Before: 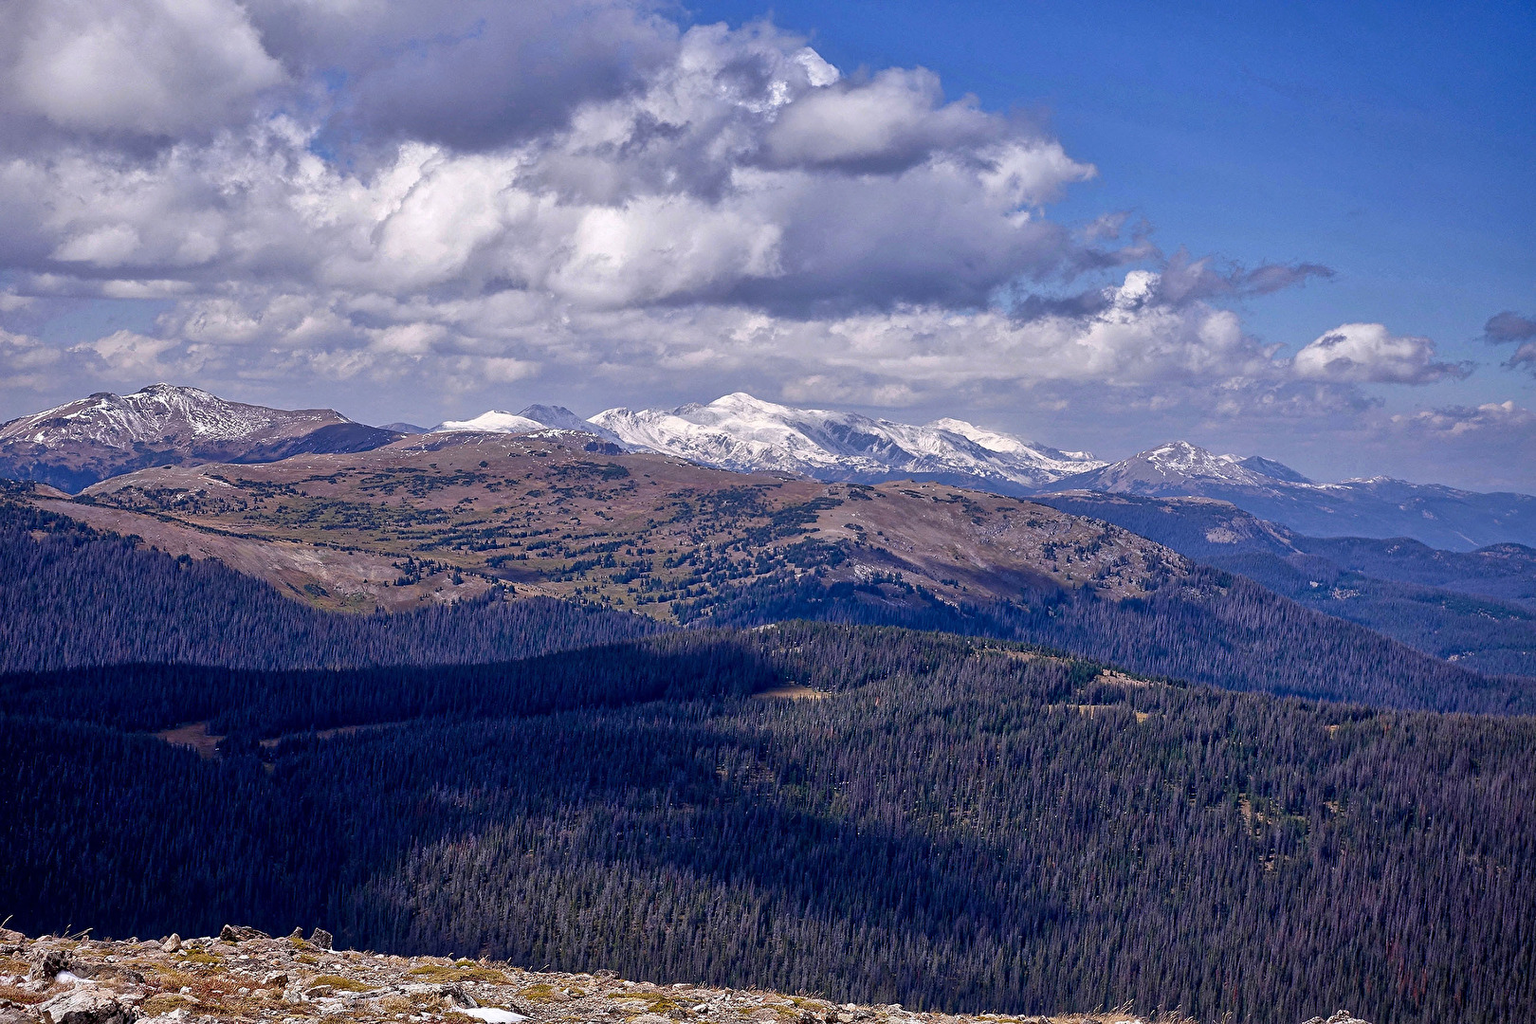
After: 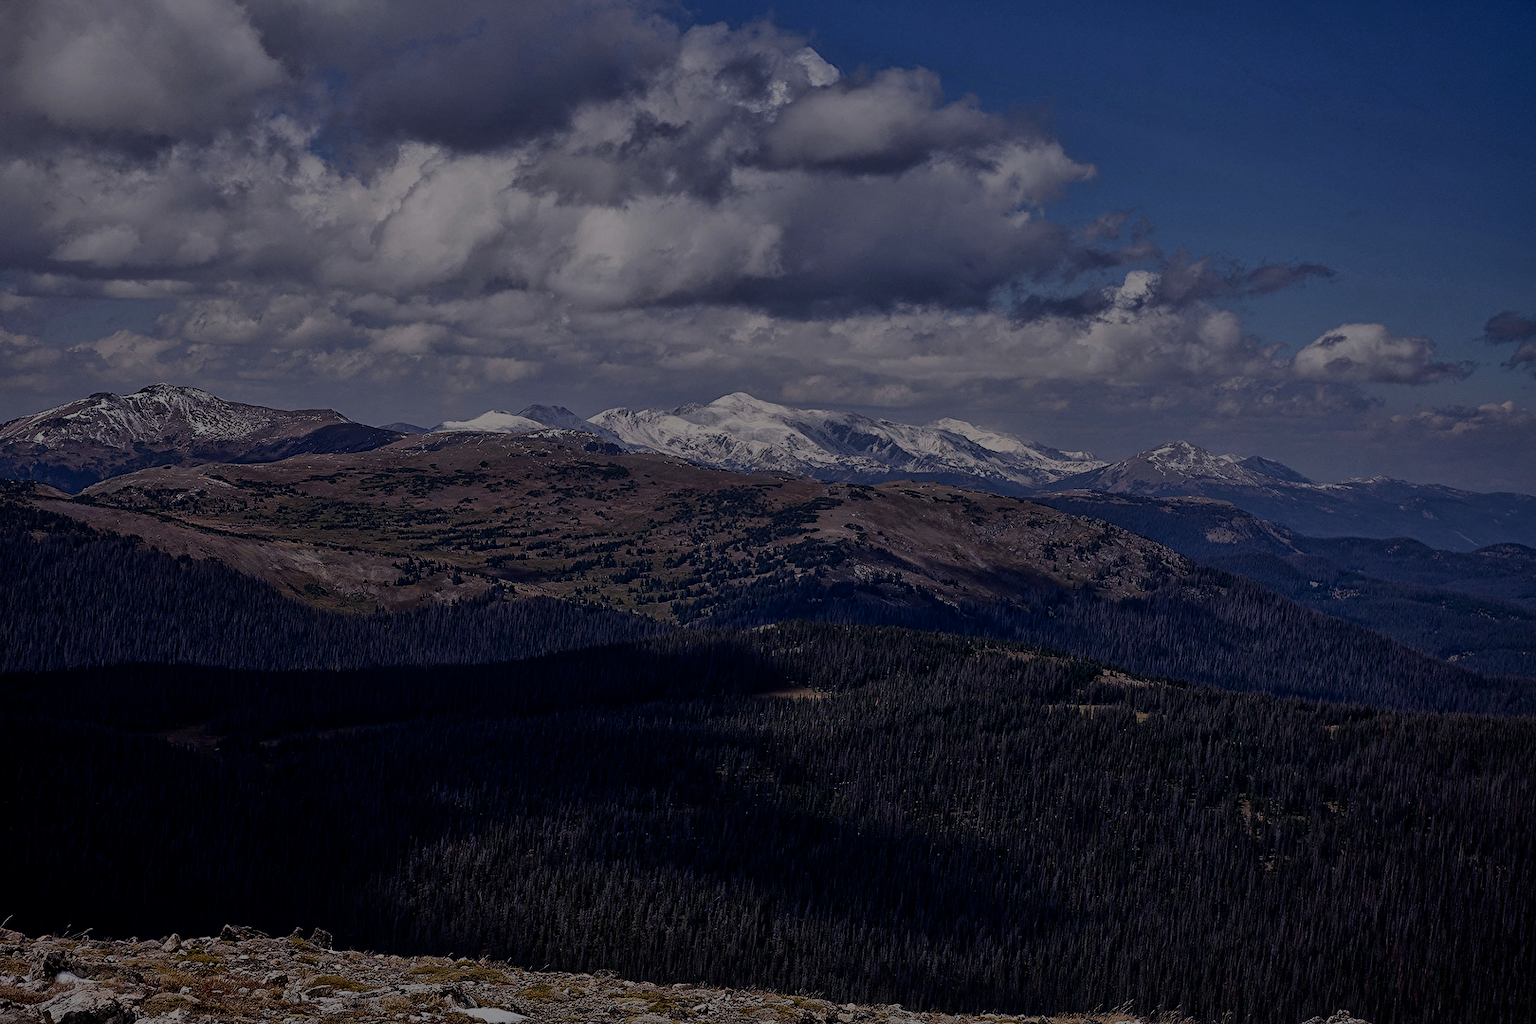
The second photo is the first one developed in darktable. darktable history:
exposure: exposure -1.927 EV, compensate exposure bias true, compensate highlight preservation false
filmic rgb: black relative exposure -7.65 EV, white relative exposure 4.56 EV, hardness 3.61, contrast 1.062
